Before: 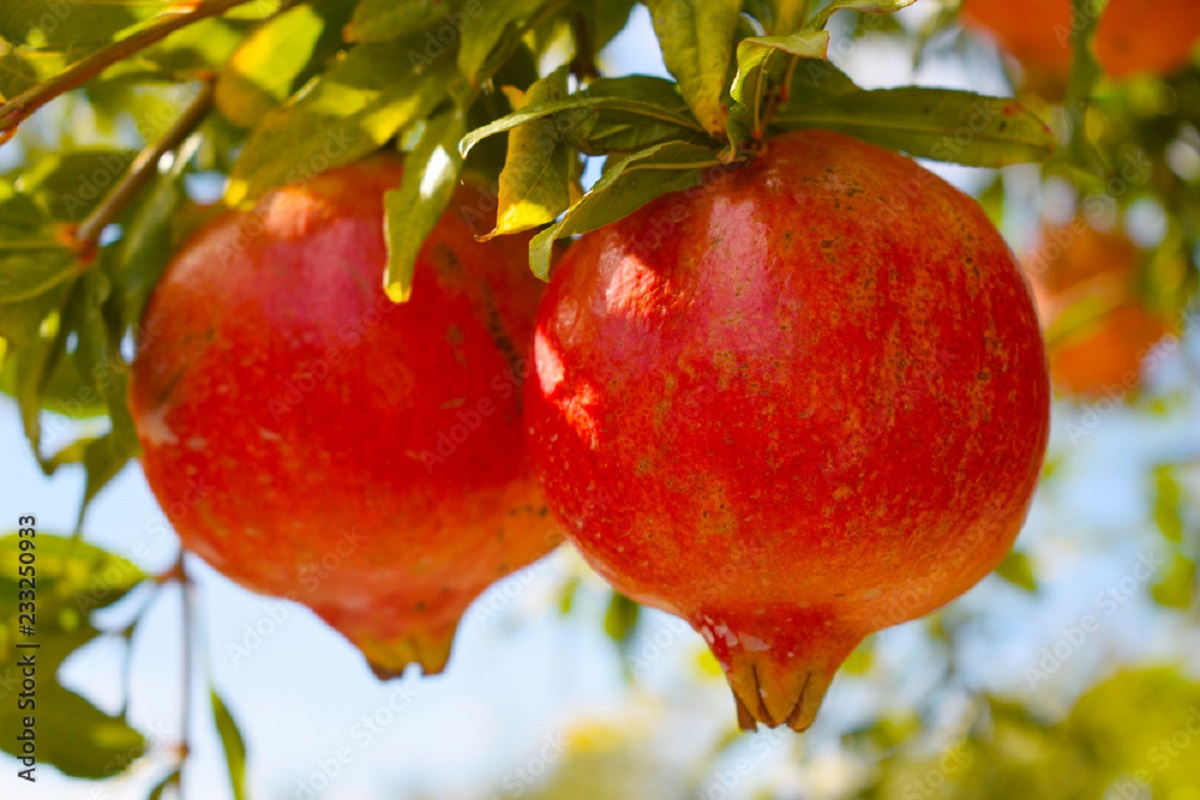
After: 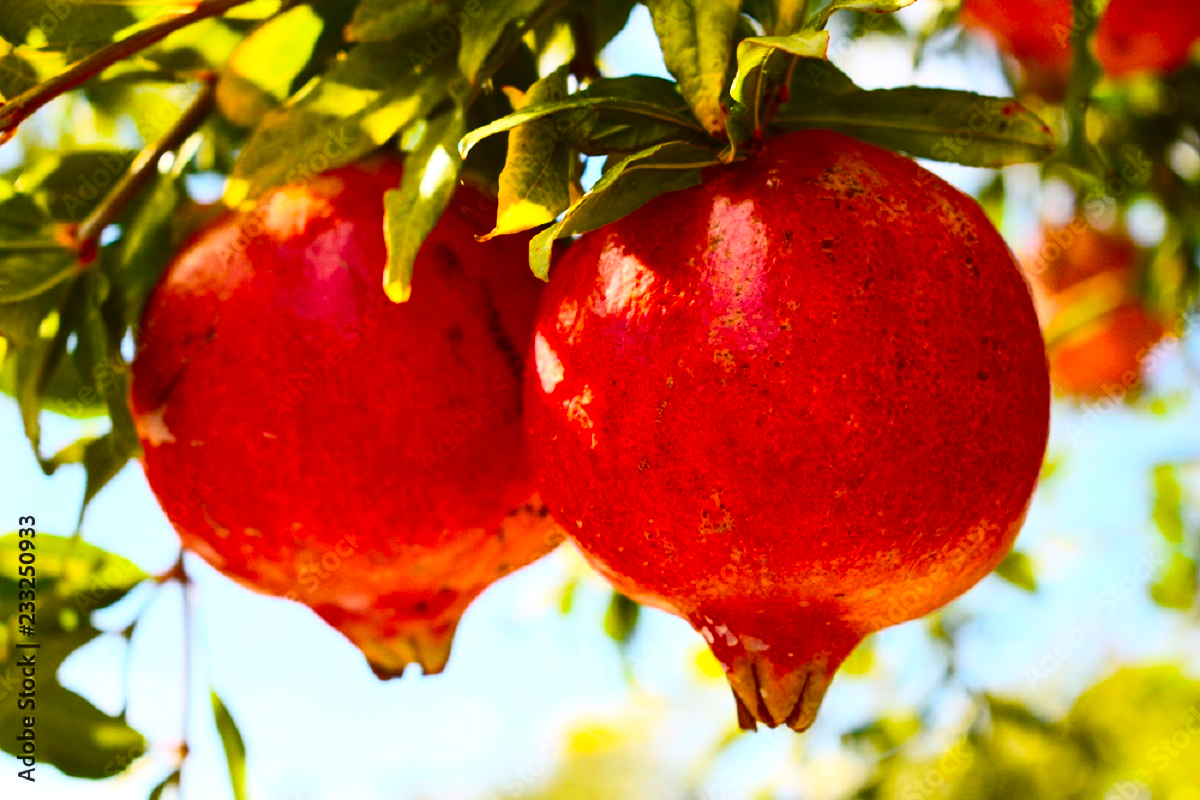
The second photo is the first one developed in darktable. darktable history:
color balance: contrast 8.5%, output saturation 105%
contrast brightness saturation: contrast 0.4, brightness 0.05, saturation 0.25
